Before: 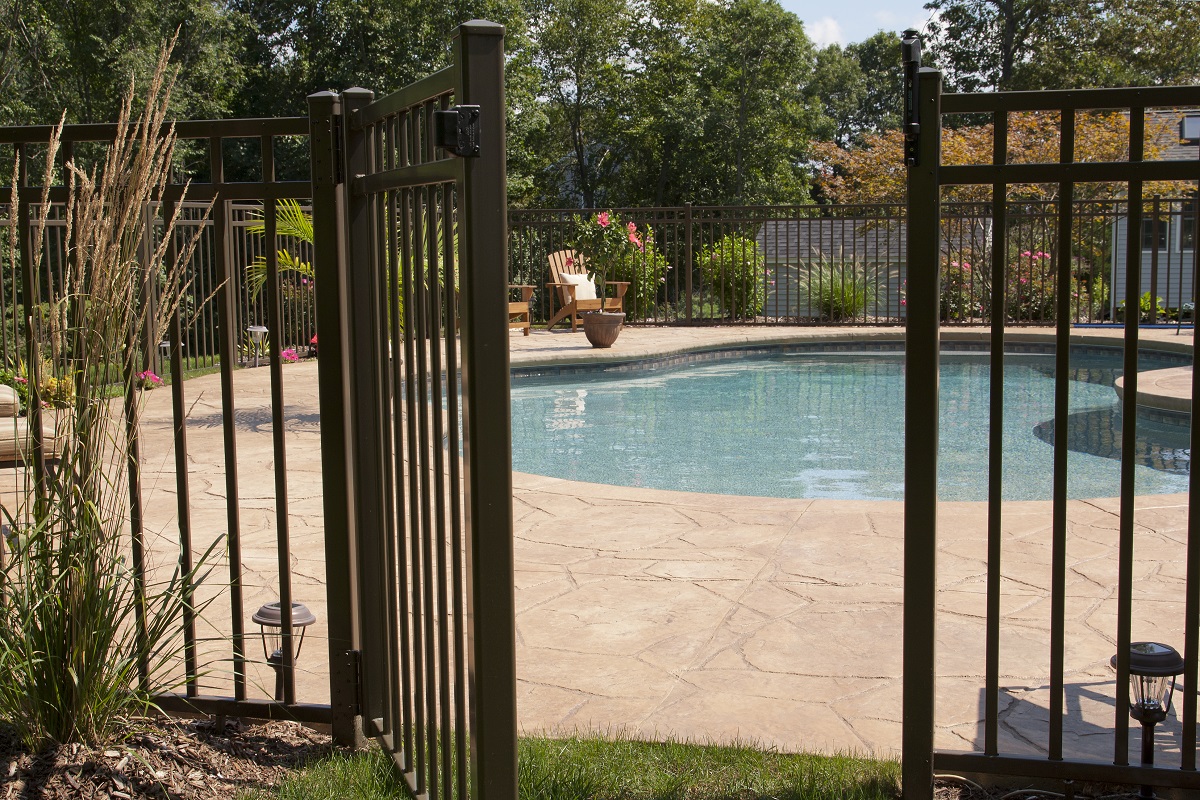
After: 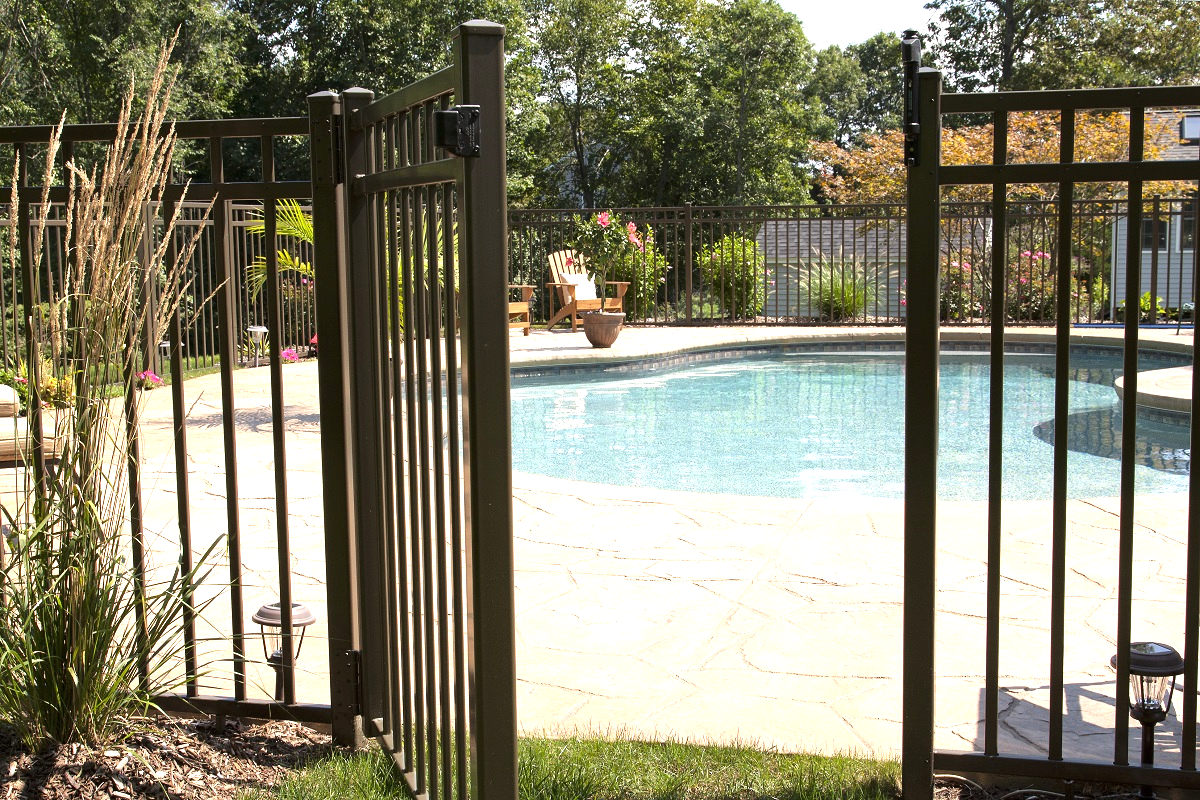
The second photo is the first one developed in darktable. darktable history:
exposure: black level correction 0, exposure 0.693 EV, compensate exposure bias true, compensate highlight preservation false
tone equalizer: -8 EV -0.404 EV, -7 EV -0.425 EV, -6 EV -0.331 EV, -5 EV -0.211 EV, -3 EV 0.226 EV, -2 EV 0.349 EV, -1 EV 0.405 EV, +0 EV 0.416 EV, mask exposure compensation -0.485 EV
